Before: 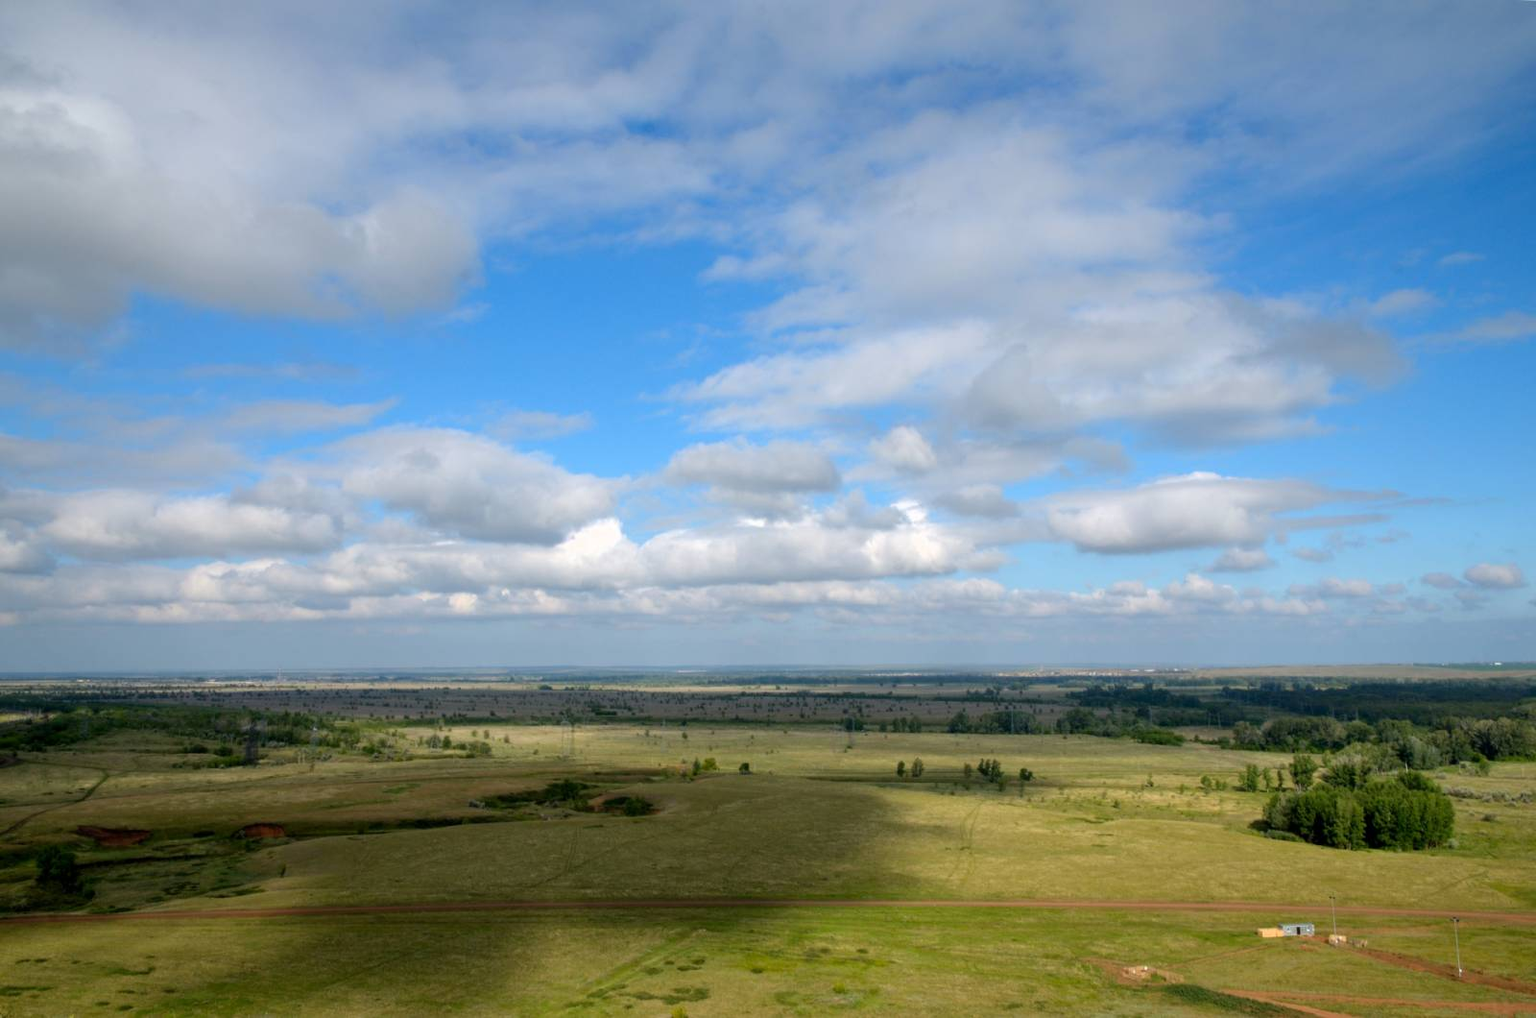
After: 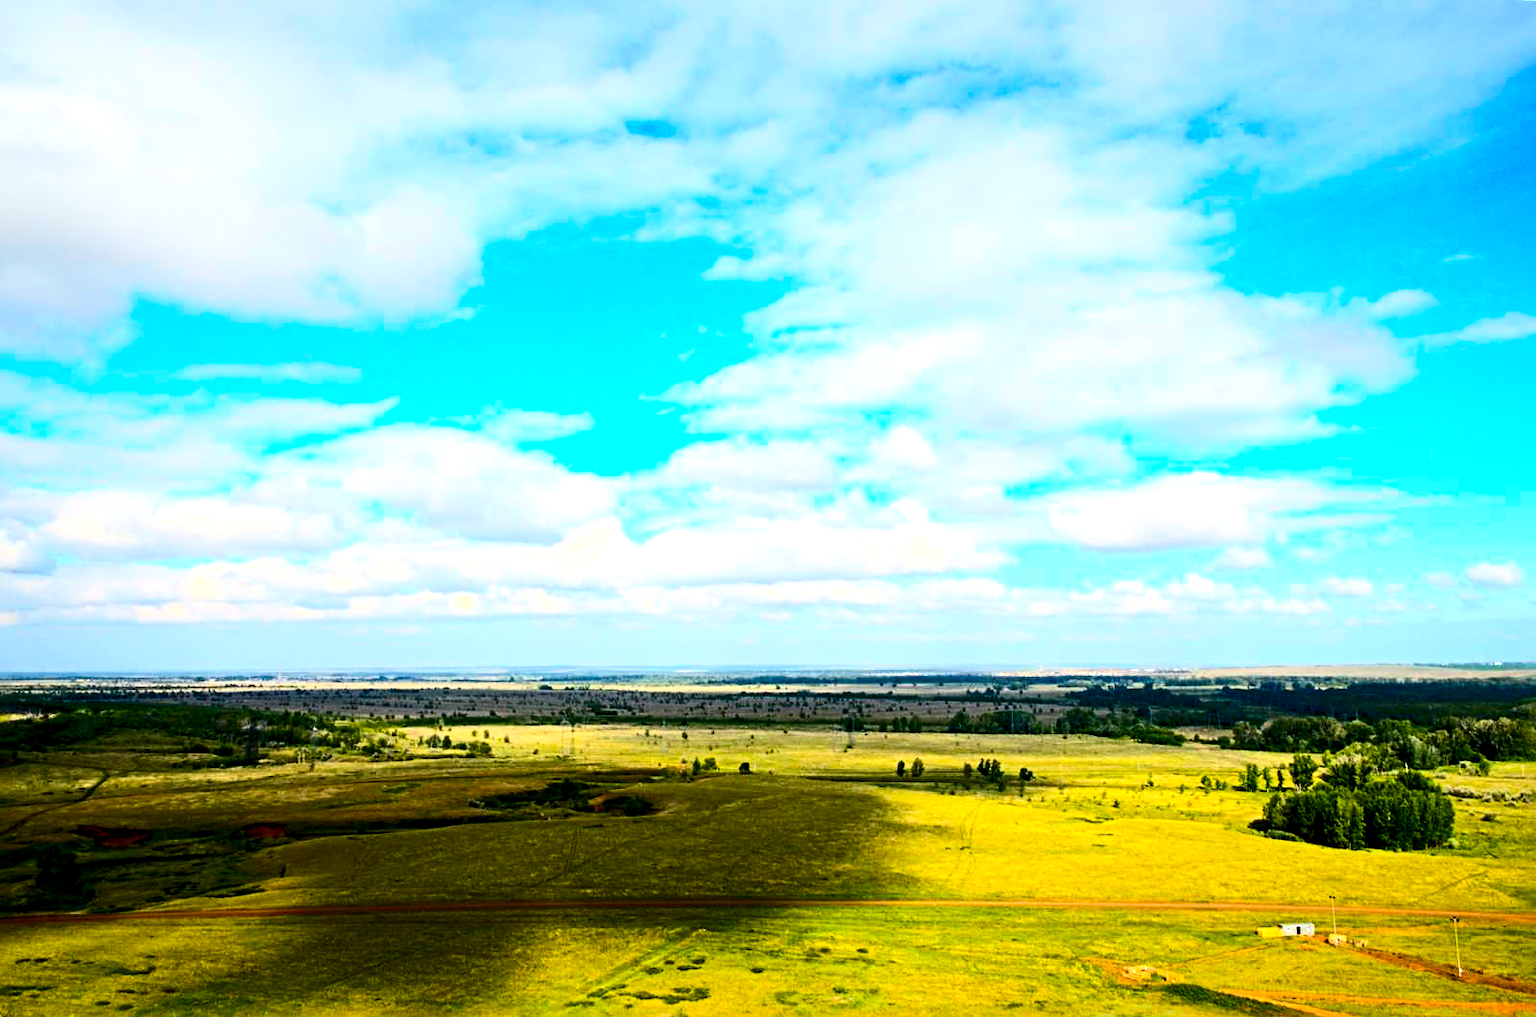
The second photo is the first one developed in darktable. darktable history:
color balance rgb: highlights gain › chroma 2.201%, highlights gain › hue 74.33°, global offset › luminance -0.298%, global offset › hue 262.03°, linear chroma grading › global chroma 15.442%, perceptual saturation grading › global saturation 19.893%, perceptual brilliance grading › global brilliance 11.413%
contrast brightness saturation: contrast 0.397, brightness 0.046, saturation 0.246
sharpen: radius 4.923
tone equalizer: -8 EV -0.4 EV, -7 EV -0.36 EV, -6 EV -0.303 EV, -5 EV -0.203 EV, -3 EV 0.192 EV, -2 EV 0.353 EV, -1 EV 0.4 EV, +0 EV 0.392 EV
